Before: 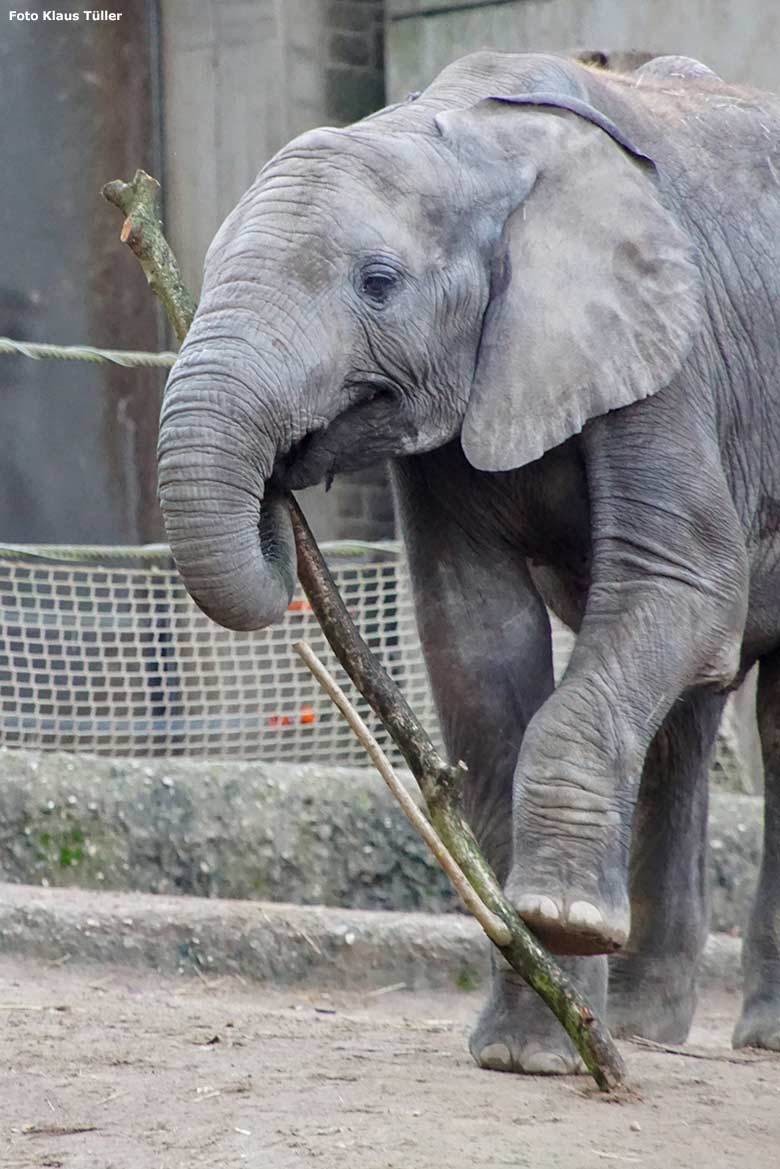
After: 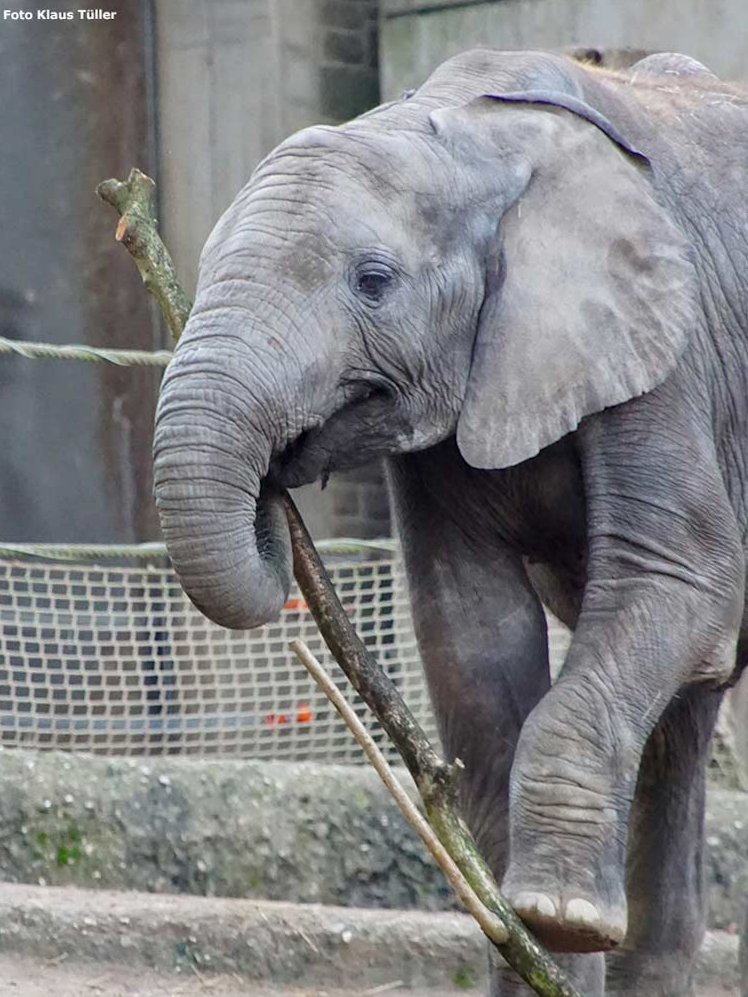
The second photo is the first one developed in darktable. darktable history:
crop and rotate: angle 0.167°, left 0.376%, right 3.193%, bottom 14.288%
exposure: compensate highlight preservation false
